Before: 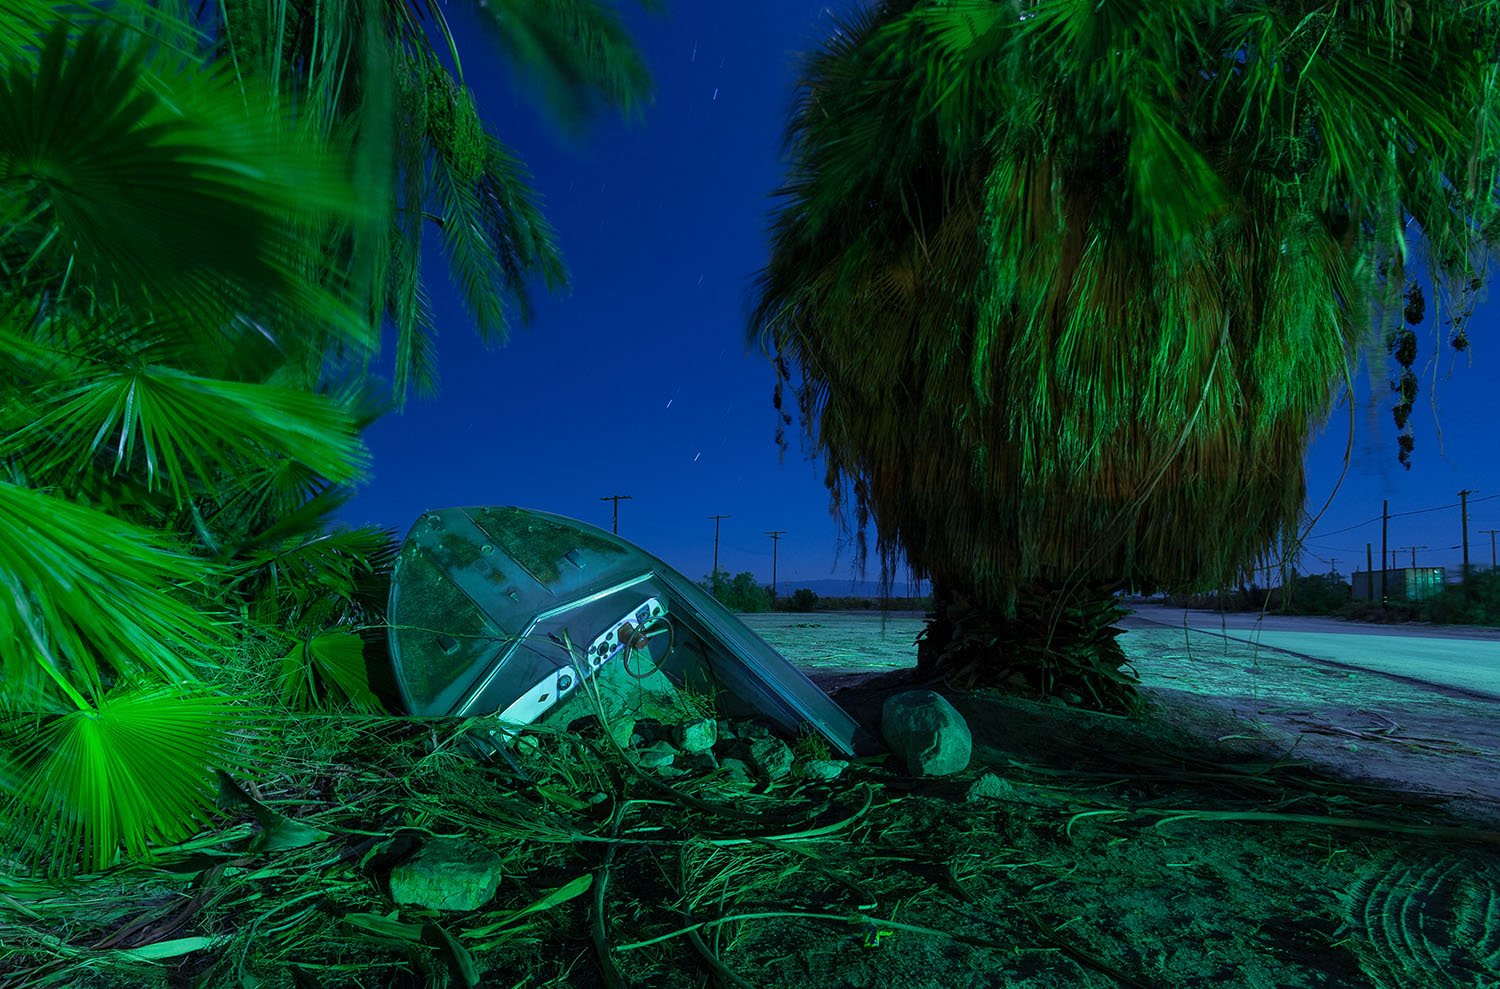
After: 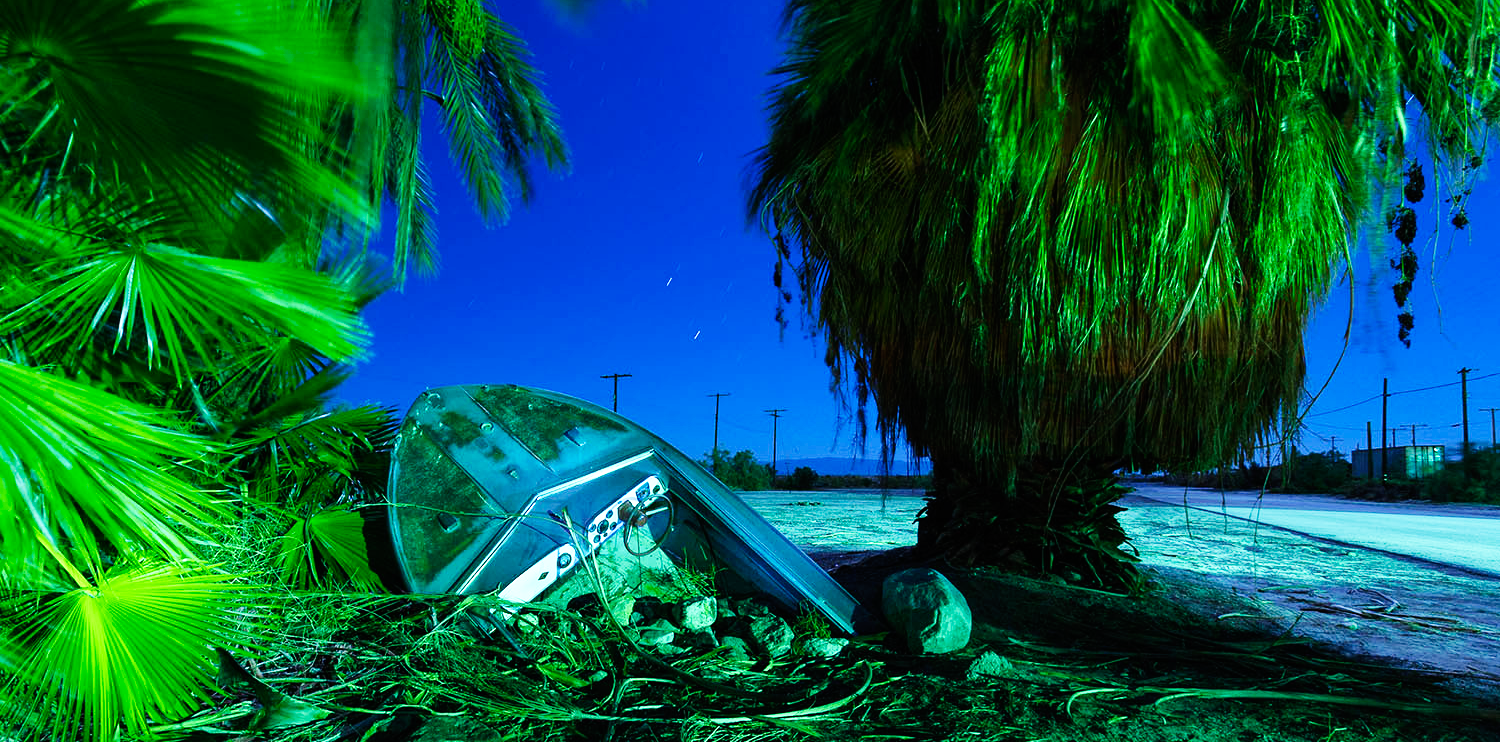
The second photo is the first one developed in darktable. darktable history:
base curve: curves: ch0 [(0, 0) (0.007, 0.004) (0.027, 0.03) (0.046, 0.07) (0.207, 0.54) (0.442, 0.872) (0.673, 0.972) (1, 1)], exposure shift 0.01, preserve colors none
crop and rotate: top 12.408%, bottom 12.476%
exposure: exposure 0.3 EV, compensate highlight preservation false
